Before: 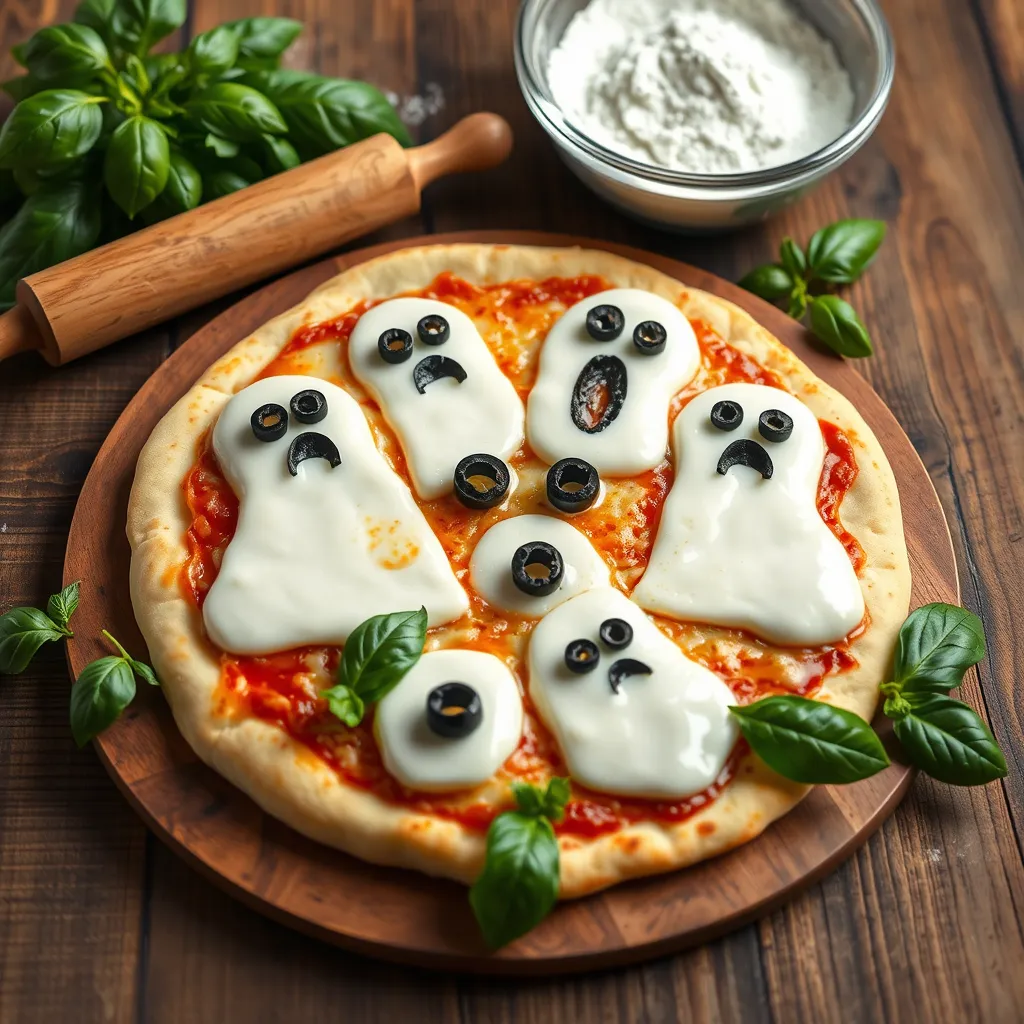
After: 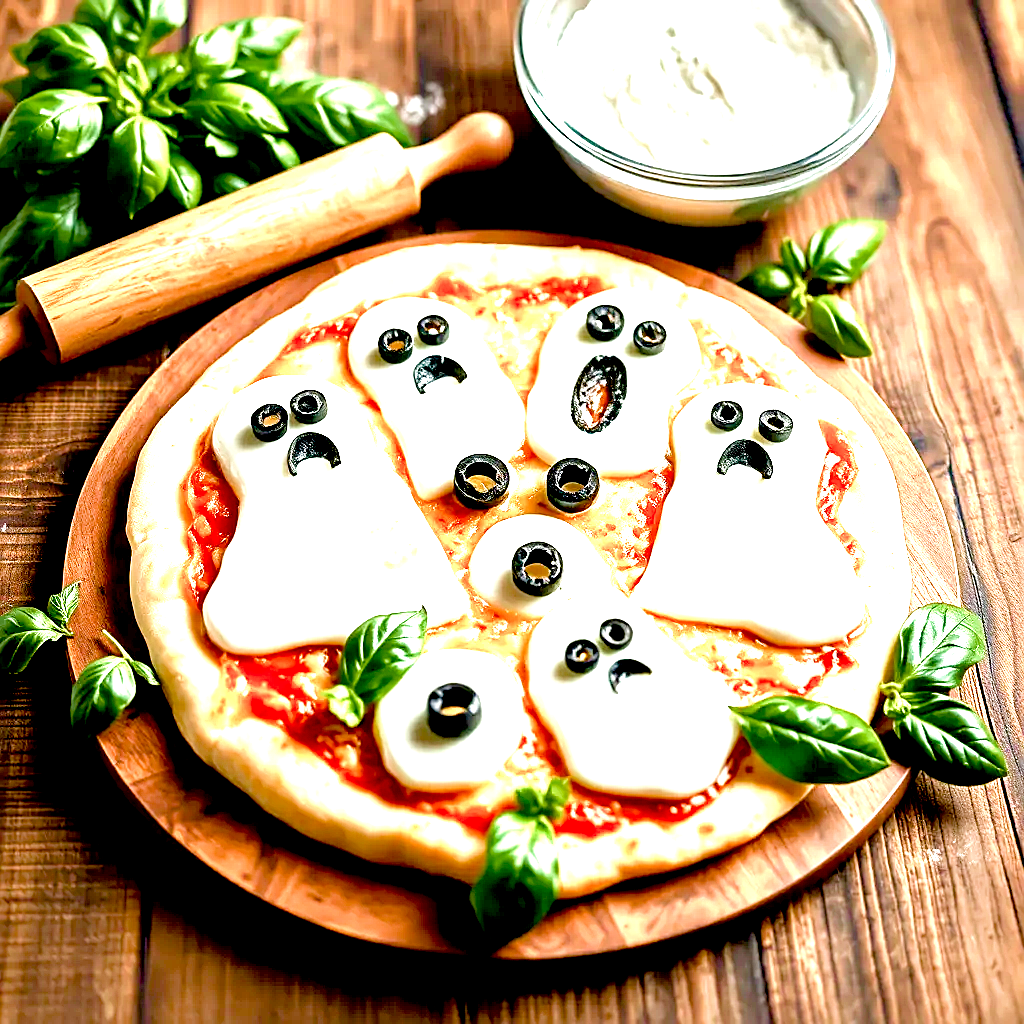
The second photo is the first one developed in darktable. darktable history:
color balance rgb: perceptual saturation grading › global saturation 20%, perceptual saturation grading › highlights -50%, perceptual saturation grading › shadows 30%, perceptual brilliance grading › global brilliance 10%, perceptual brilliance grading › shadows 15%
contrast brightness saturation: saturation -0.05
sharpen: on, module defaults
exposure: black level correction 0.016, exposure 1.774 EV, compensate highlight preservation false
velvia: strength 36.57%
